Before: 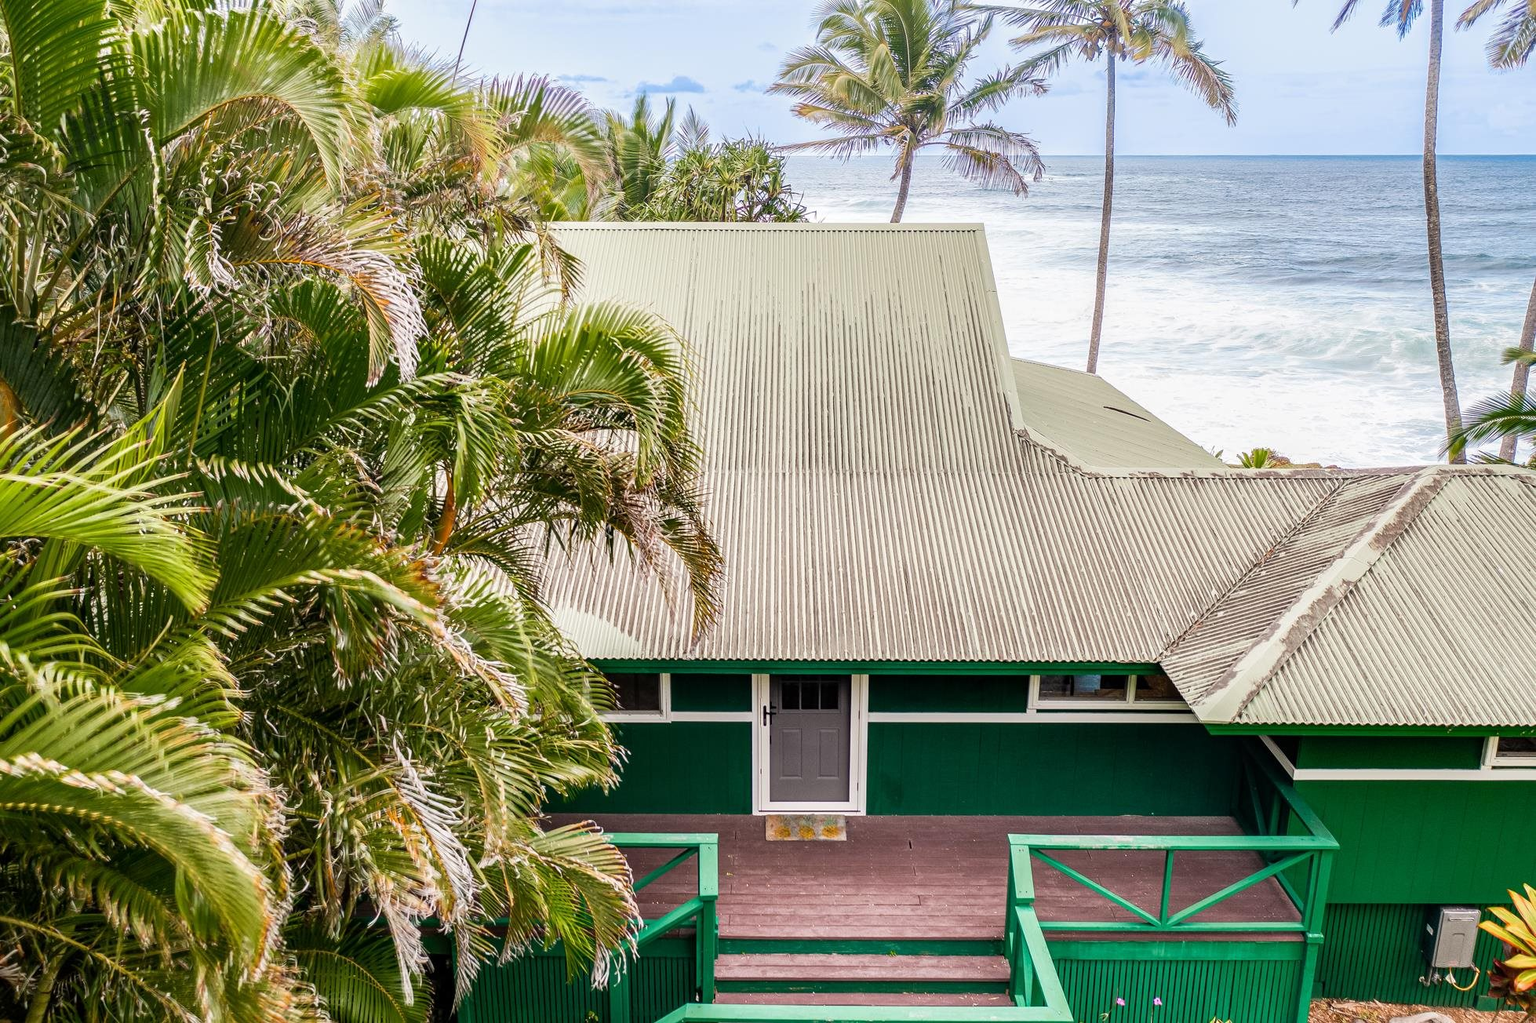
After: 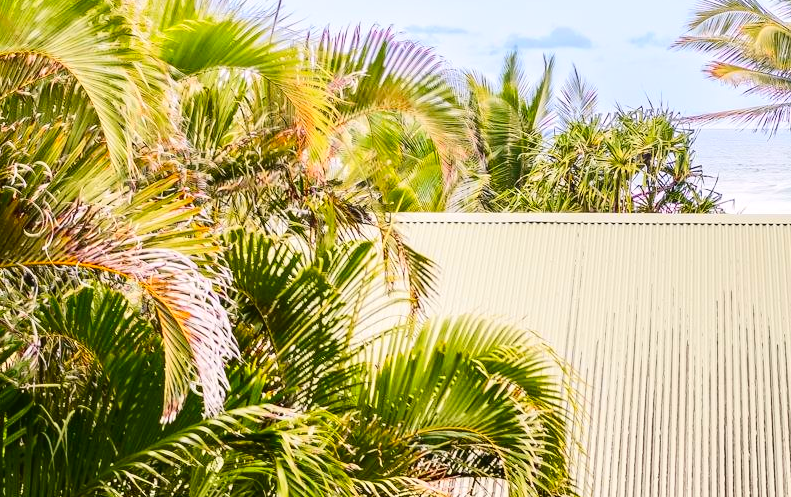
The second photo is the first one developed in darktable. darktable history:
tone curve: curves: ch0 [(0, 0.023) (0.103, 0.087) (0.295, 0.297) (0.445, 0.531) (0.553, 0.665) (0.735, 0.843) (0.994, 1)]; ch1 [(0, 0) (0.414, 0.395) (0.447, 0.447) (0.485, 0.495) (0.512, 0.523) (0.542, 0.581) (0.581, 0.632) (0.646, 0.715) (1, 1)]; ch2 [(0, 0) (0.369, 0.388) (0.449, 0.431) (0.478, 0.471) (0.516, 0.517) (0.579, 0.624) (0.674, 0.775) (1, 1)], color space Lab, independent channels, preserve colors none
crop: left 15.656%, top 5.425%, right 43.934%, bottom 56.422%
